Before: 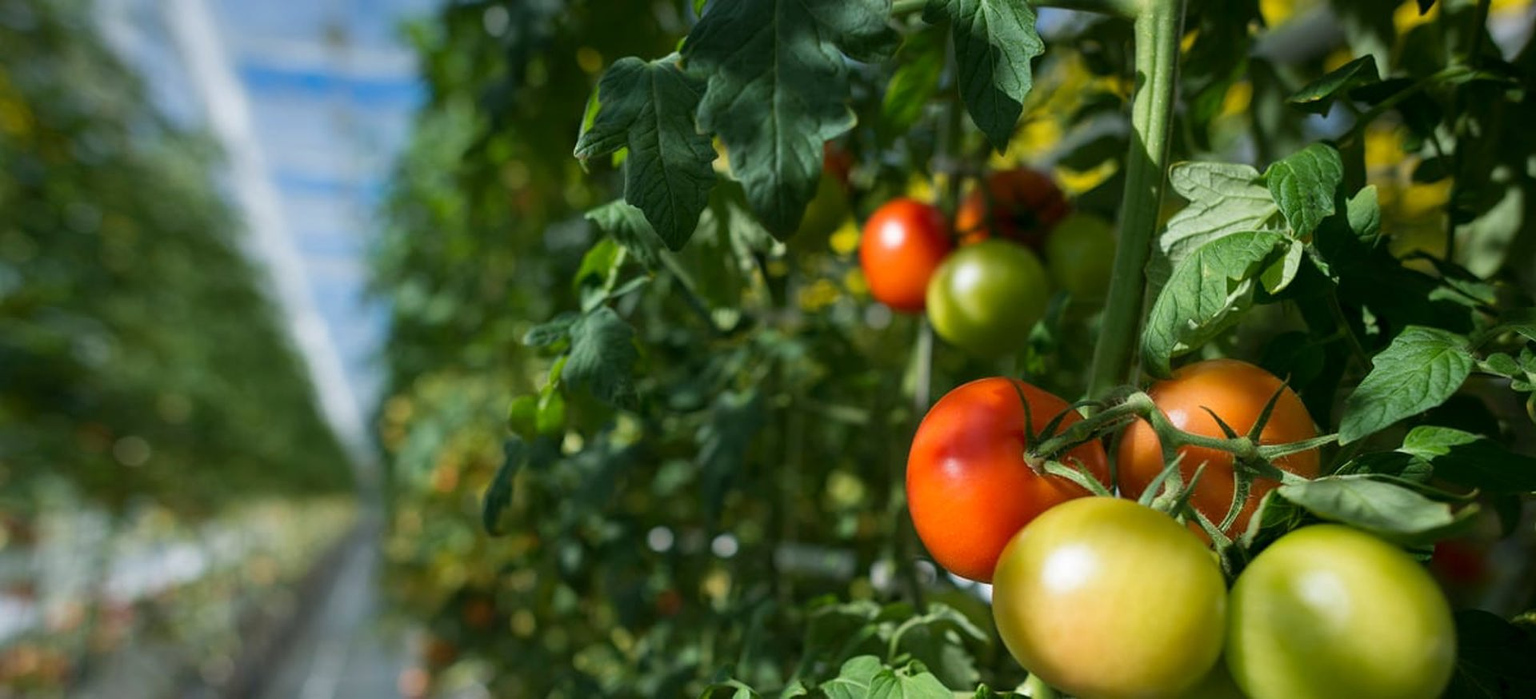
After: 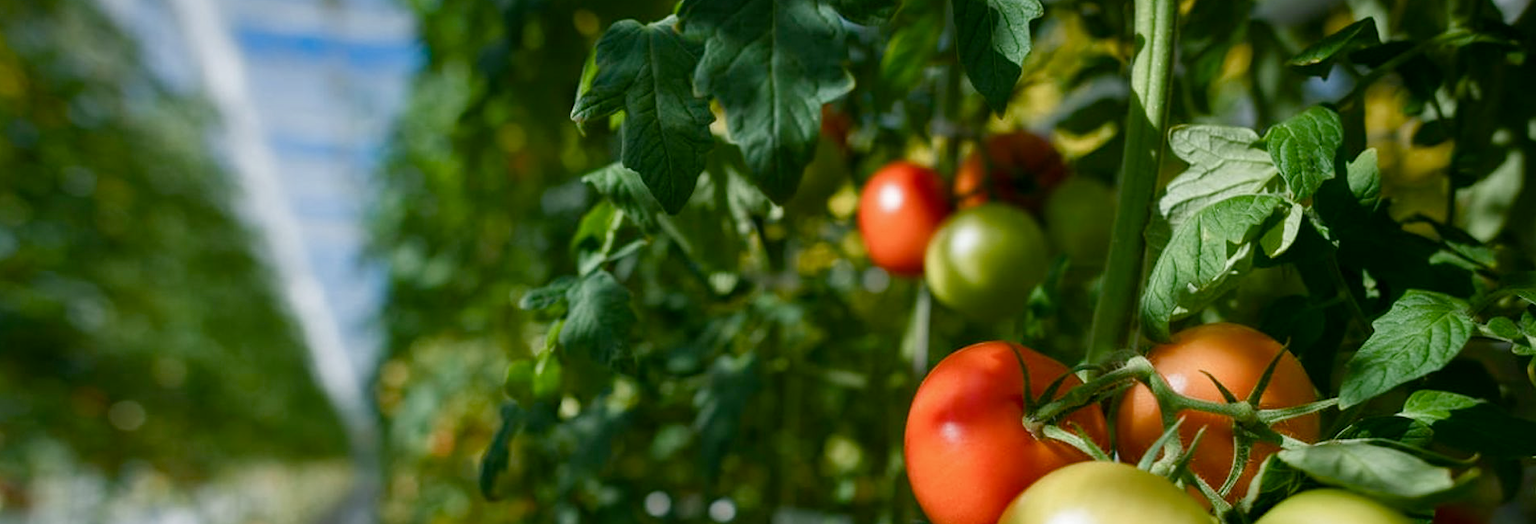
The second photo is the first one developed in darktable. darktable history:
color balance rgb: perceptual saturation grading › global saturation 20%, perceptual saturation grading › highlights -50%, perceptual saturation grading › shadows 30%
crop: left 0.387%, top 5.469%, bottom 19.809%
